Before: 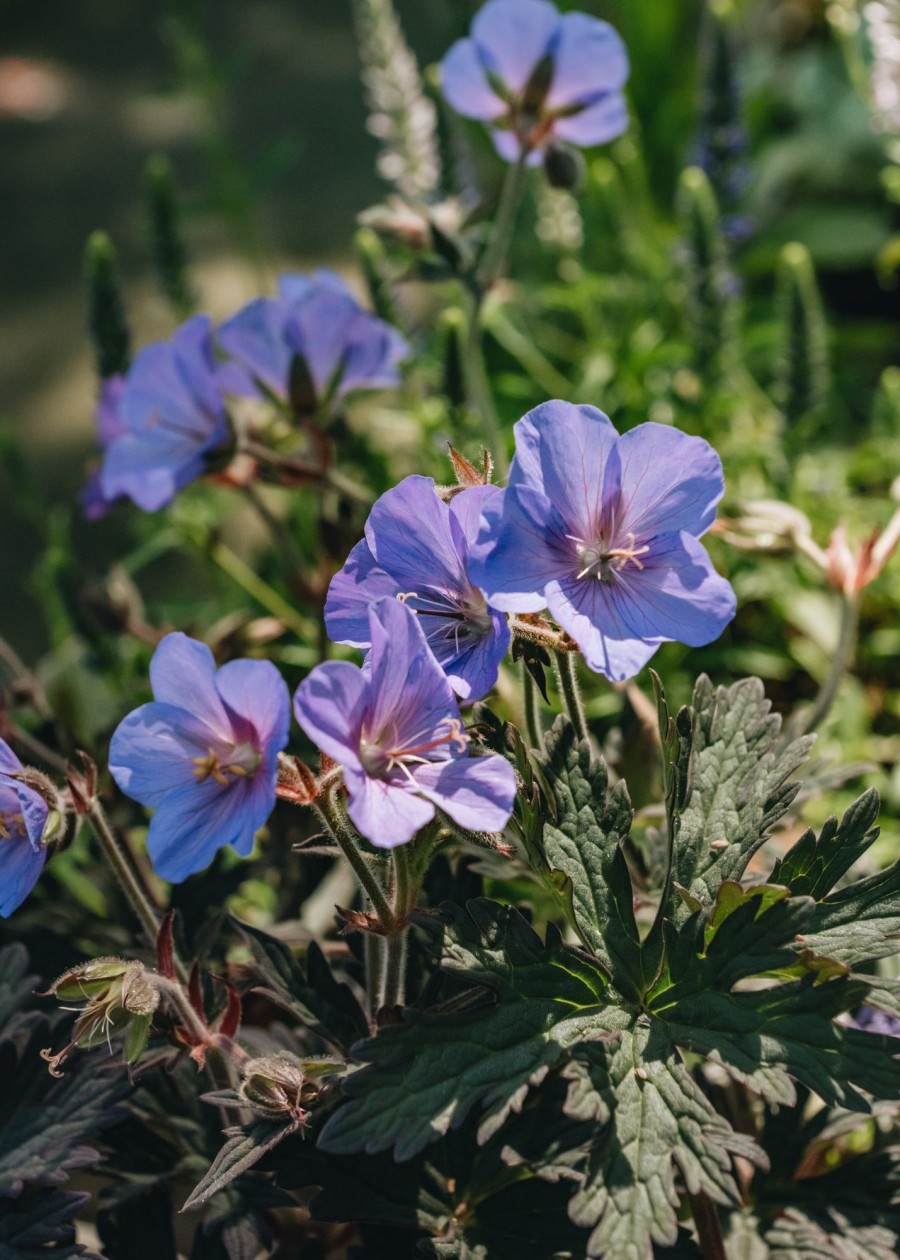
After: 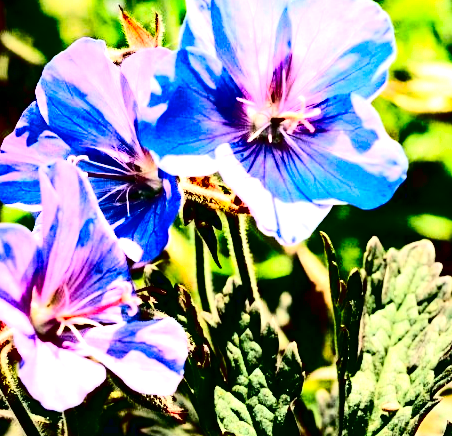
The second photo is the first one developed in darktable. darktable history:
crop: left 36.607%, top 34.735%, right 13.146%, bottom 30.611%
exposure: black level correction 0, exposure 1.45 EV, compensate exposure bias true, compensate highlight preservation false
contrast brightness saturation: contrast 0.77, brightness -1, saturation 1
